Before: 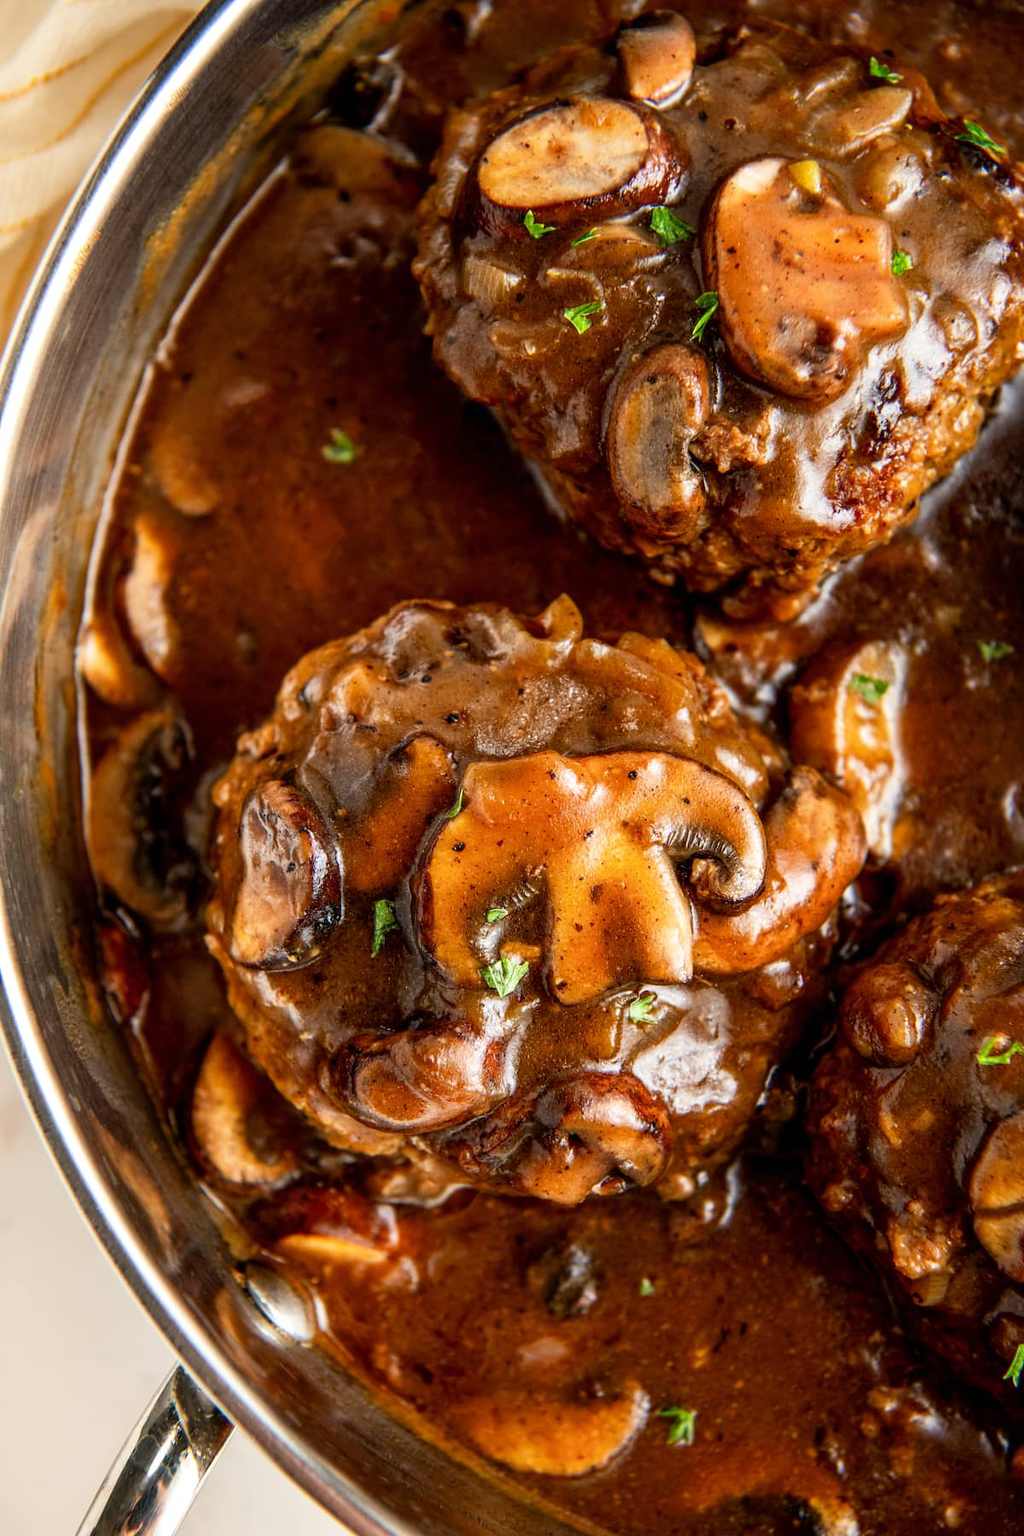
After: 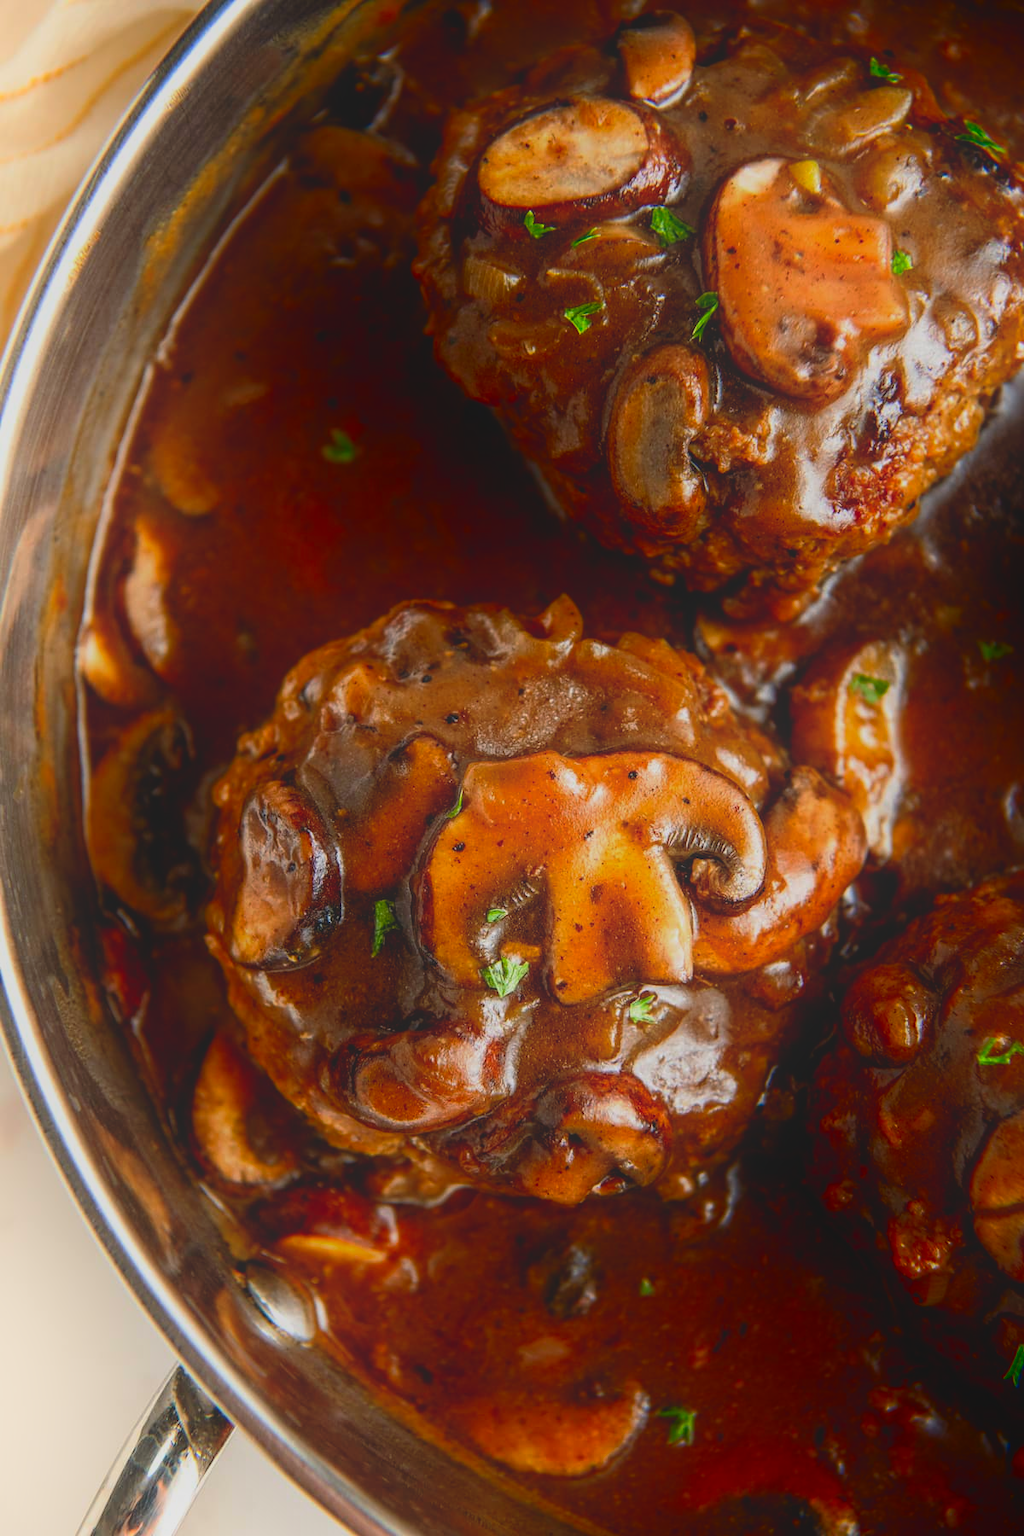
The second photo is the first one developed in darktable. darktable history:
shadows and highlights: shadows -89.12, highlights 90.25, soften with gaussian
tone curve: curves: ch0 [(0, 0) (0.003, 0.126) (0.011, 0.129) (0.025, 0.133) (0.044, 0.143) (0.069, 0.155) (0.1, 0.17) (0.136, 0.189) (0.177, 0.217) (0.224, 0.25) (0.277, 0.293) (0.335, 0.346) (0.399, 0.398) (0.468, 0.456) (0.543, 0.517) (0.623, 0.583) (0.709, 0.659) (0.801, 0.756) (0.898, 0.856) (1, 1)], preserve colors none
contrast brightness saturation: contrast -0.18, saturation 0.189
